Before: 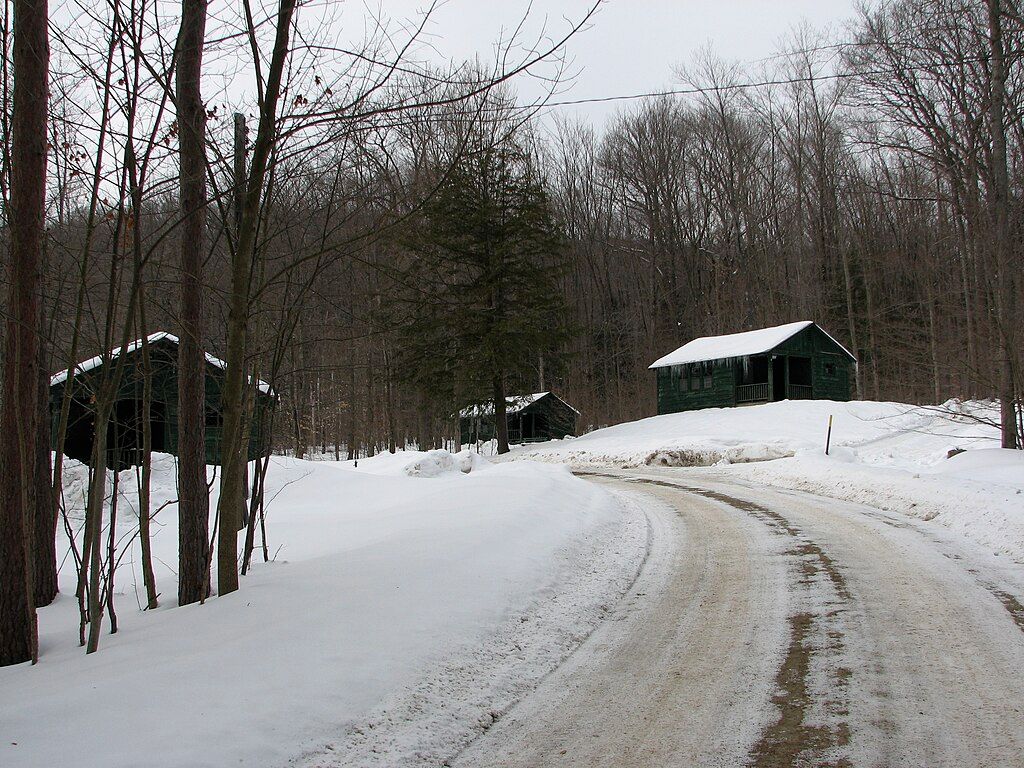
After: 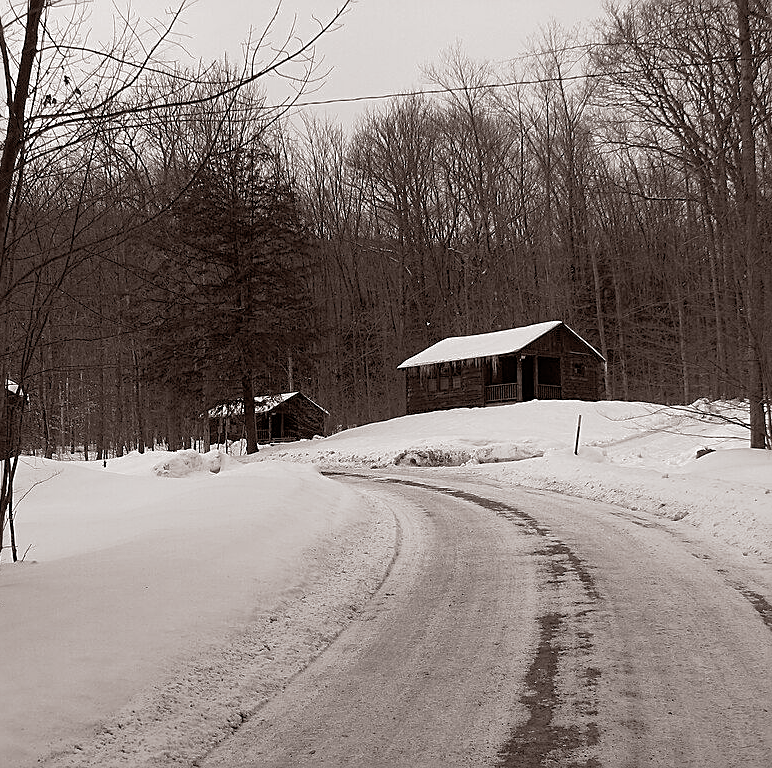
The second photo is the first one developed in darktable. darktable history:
color balance rgb: perceptual saturation grading › global saturation 25%, global vibrance 20%
color calibration: output gray [0.267, 0.423, 0.261, 0], illuminant same as pipeline (D50), adaptation none (bypass)
rgb levels: mode RGB, independent channels, levels [[0, 0.5, 1], [0, 0.521, 1], [0, 0.536, 1]]
tone curve: curves: ch0 [(0, 0) (0.003, 0.005) (0.011, 0.016) (0.025, 0.036) (0.044, 0.071) (0.069, 0.112) (0.1, 0.149) (0.136, 0.187) (0.177, 0.228) (0.224, 0.272) (0.277, 0.32) (0.335, 0.374) (0.399, 0.429) (0.468, 0.479) (0.543, 0.538) (0.623, 0.609) (0.709, 0.697) (0.801, 0.789) (0.898, 0.876) (1, 1)], preserve colors none
sharpen: on, module defaults
crop and rotate: left 24.6%
